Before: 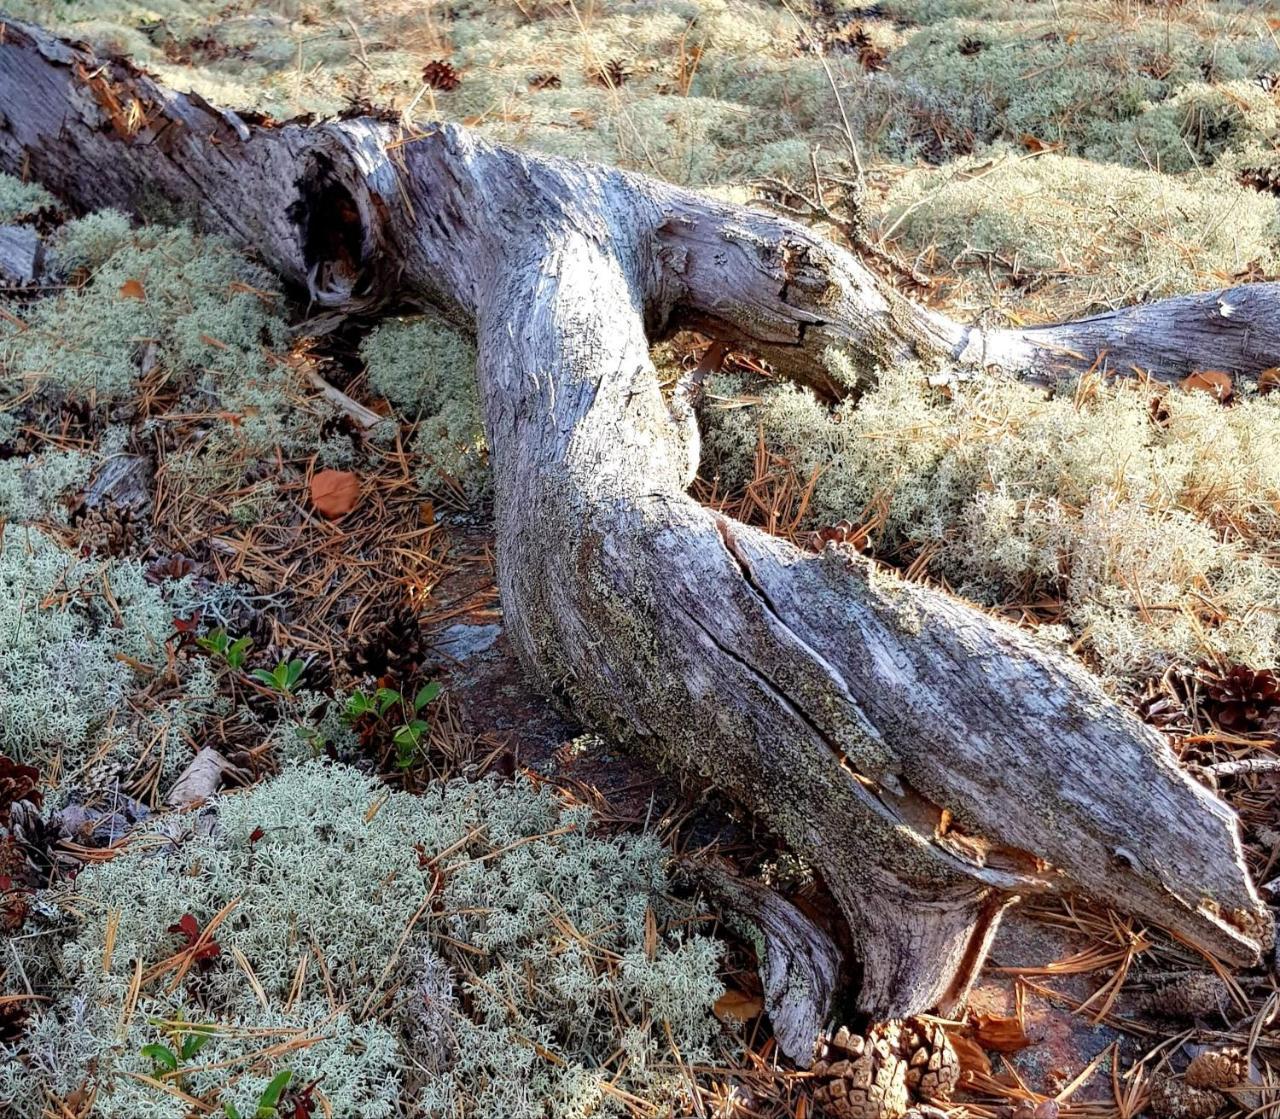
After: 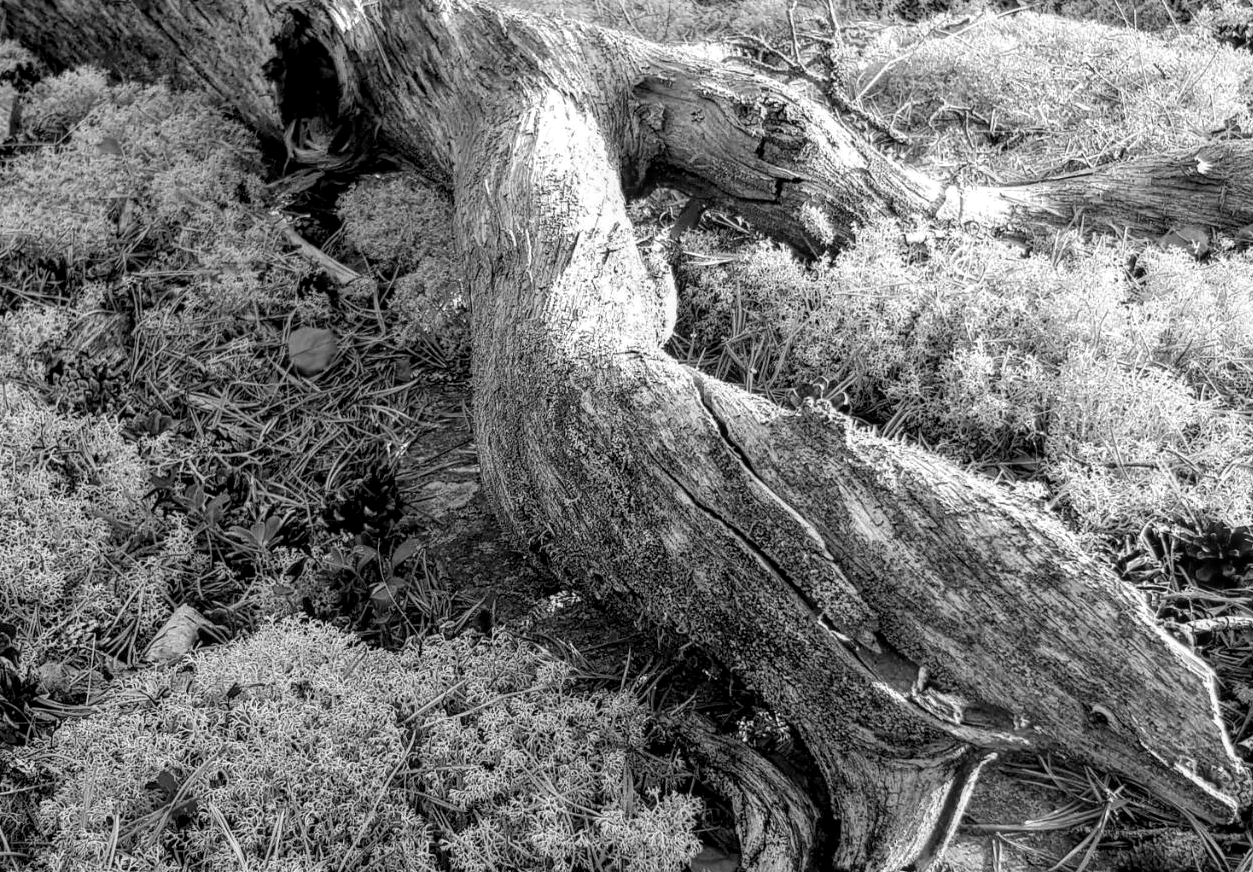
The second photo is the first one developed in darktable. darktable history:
monochrome: on, module defaults
color correction: highlights a* 0.162, highlights b* 29.53, shadows a* -0.162, shadows b* 21.09
crop and rotate: left 1.814%, top 12.818%, right 0.25%, bottom 9.225%
local contrast: on, module defaults
